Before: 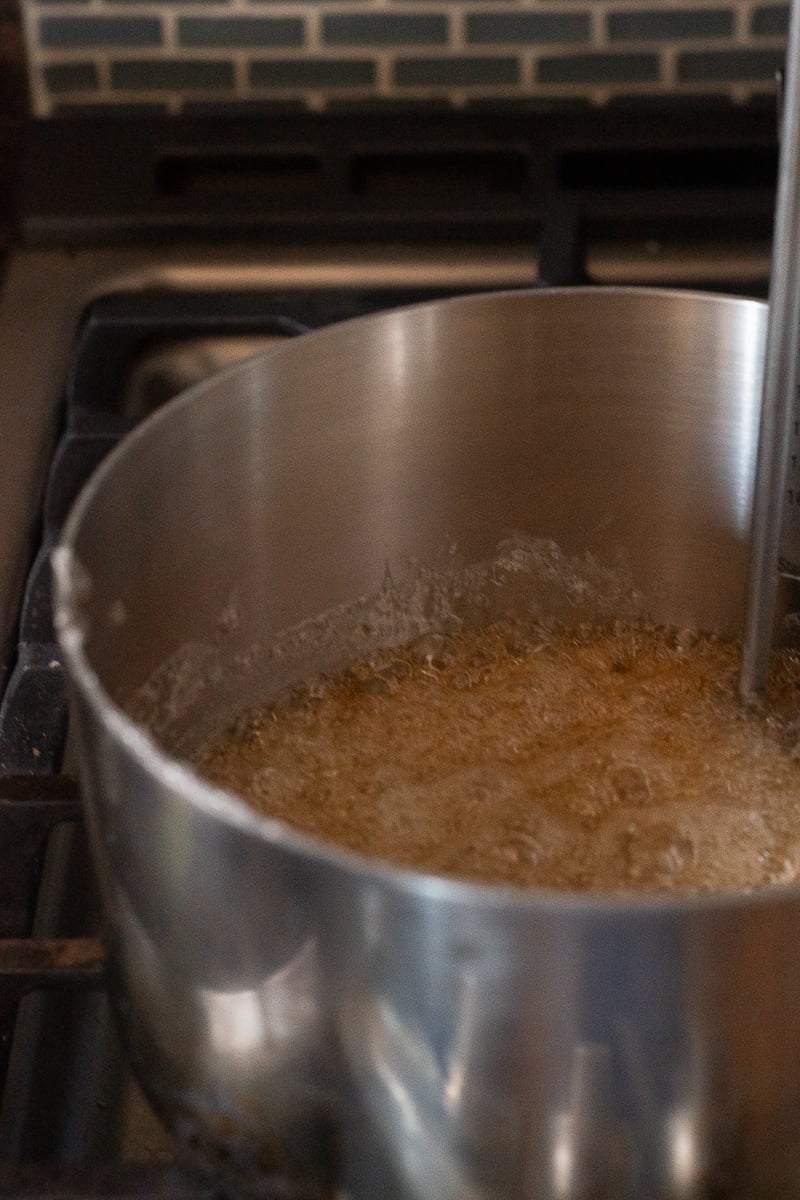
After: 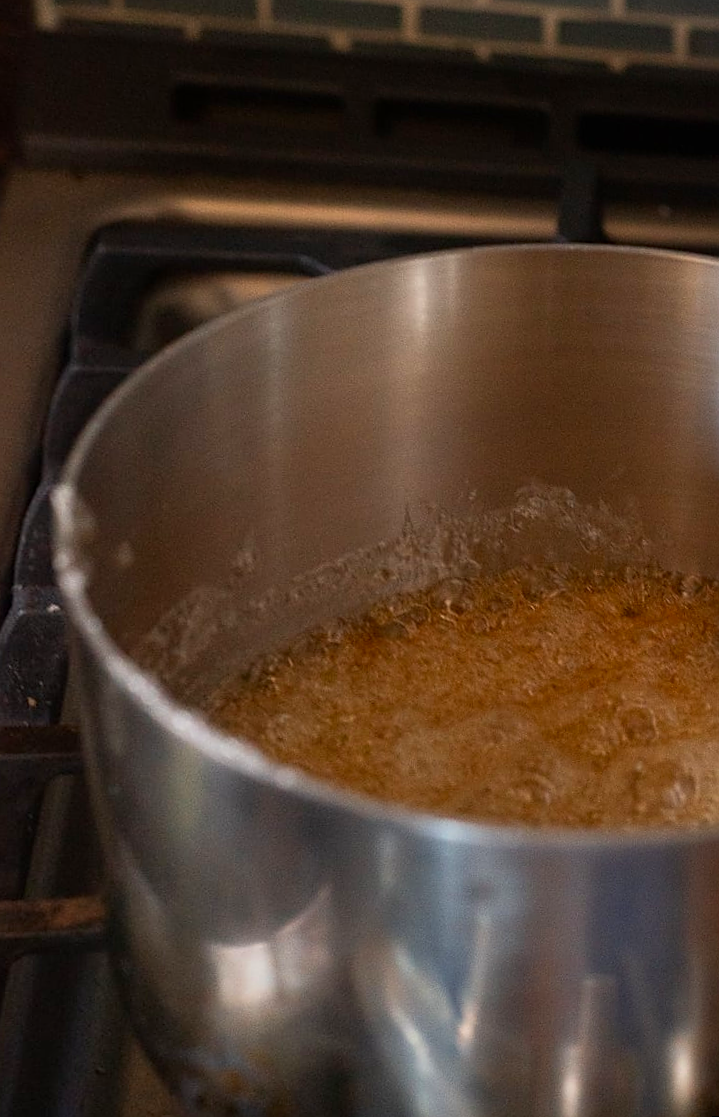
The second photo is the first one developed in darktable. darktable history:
rotate and perspective: rotation 0.679°, lens shift (horizontal) 0.136, crop left 0.009, crop right 0.991, crop top 0.078, crop bottom 0.95
crop and rotate: left 1.088%, right 8.807%
color zones: curves: ch0 [(0, 0.613) (0.01, 0.613) (0.245, 0.448) (0.498, 0.529) (0.642, 0.665) (0.879, 0.777) (0.99, 0.613)]; ch1 [(0, 0) (0.143, 0) (0.286, 0) (0.429, 0) (0.571, 0) (0.714, 0) (0.857, 0)], mix -131.09%
sharpen: on, module defaults
